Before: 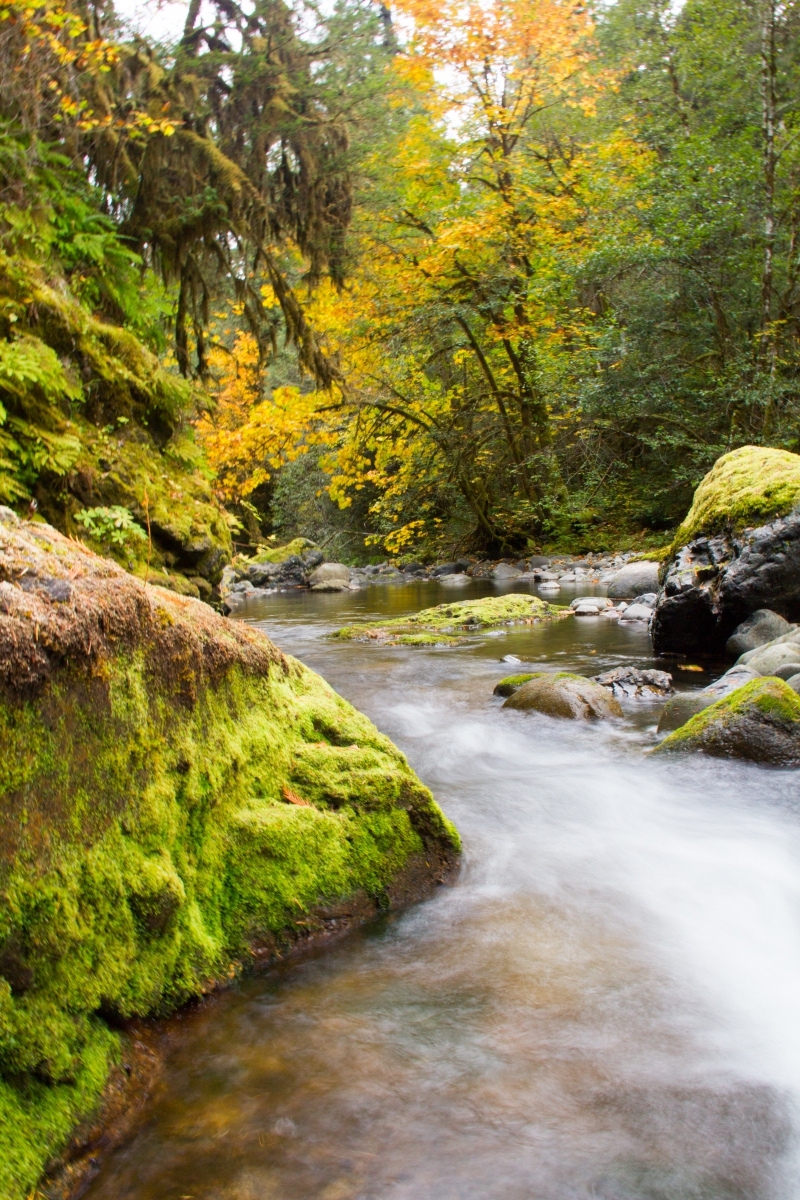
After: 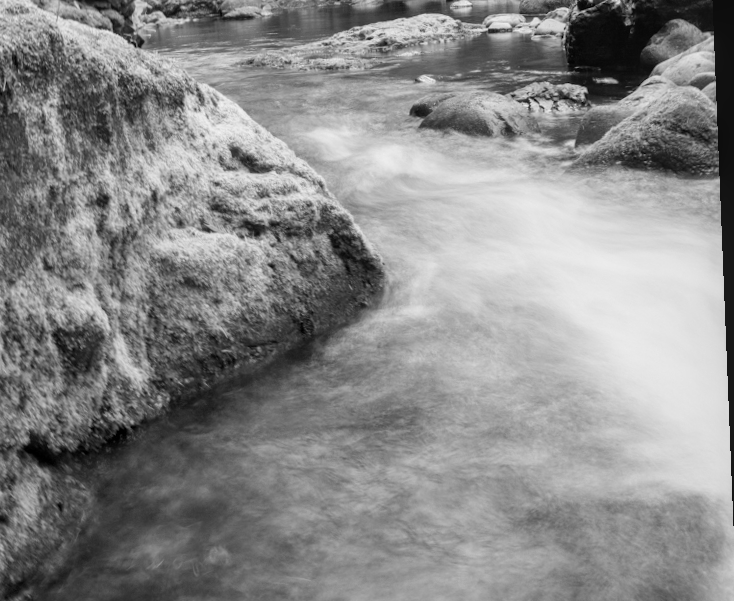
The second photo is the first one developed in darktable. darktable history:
exposure: exposure -0.041 EV, compensate highlight preservation false
crop and rotate: left 13.306%, top 48.129%, bottom 2.928%
monochrome: on, module defaults
rotate and perspective: rotation -2.29°, automatic cropping off
local contrast: detail 115%
